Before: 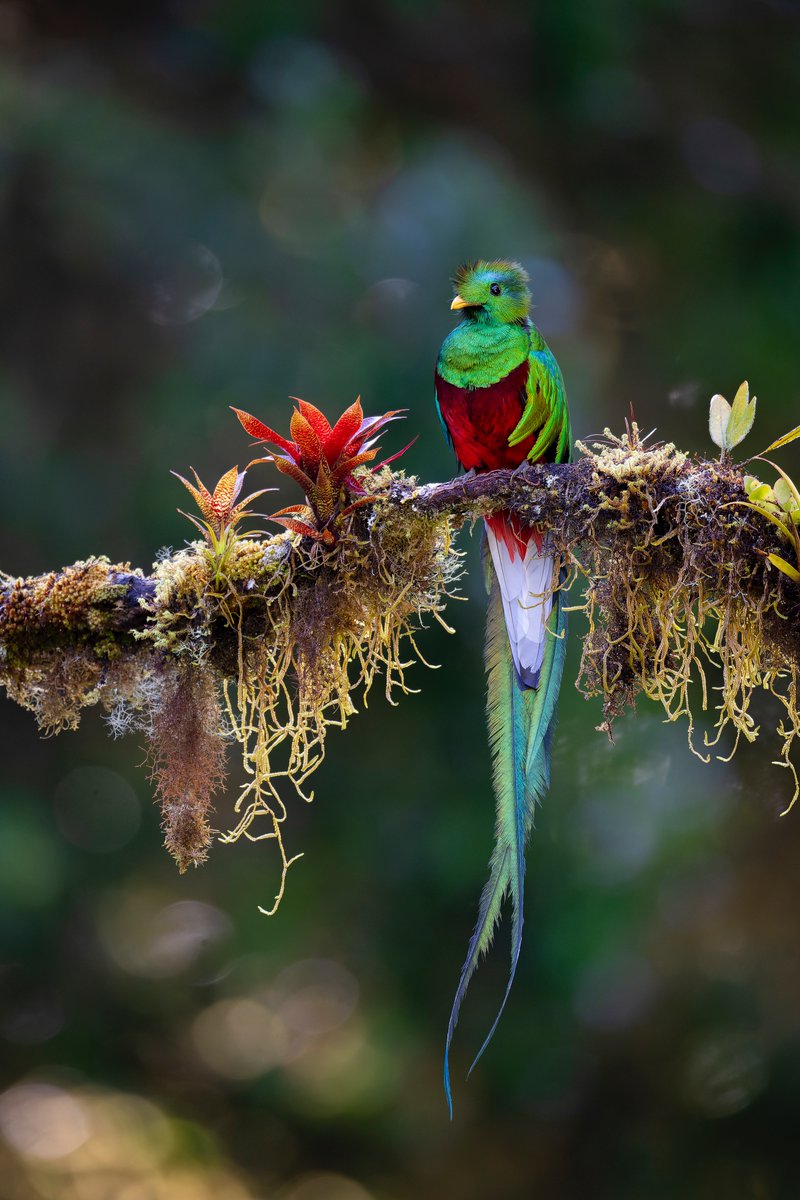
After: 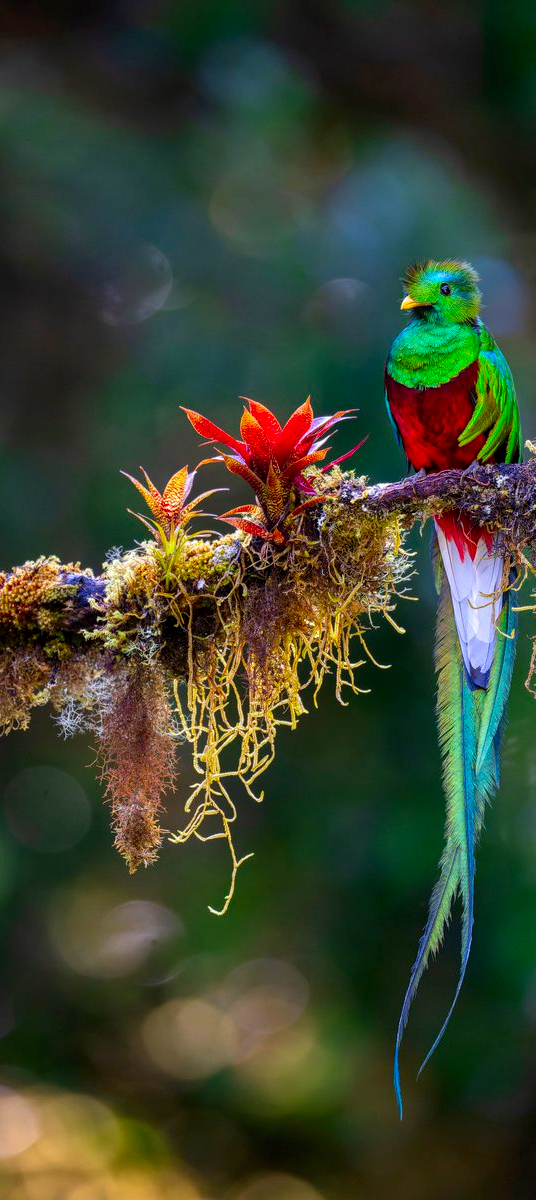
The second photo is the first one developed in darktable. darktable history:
contrast brightness saturation: saturation 0.487
local contrast: detail 130%
crop and rotate: left 6.255%, right 26.69%
